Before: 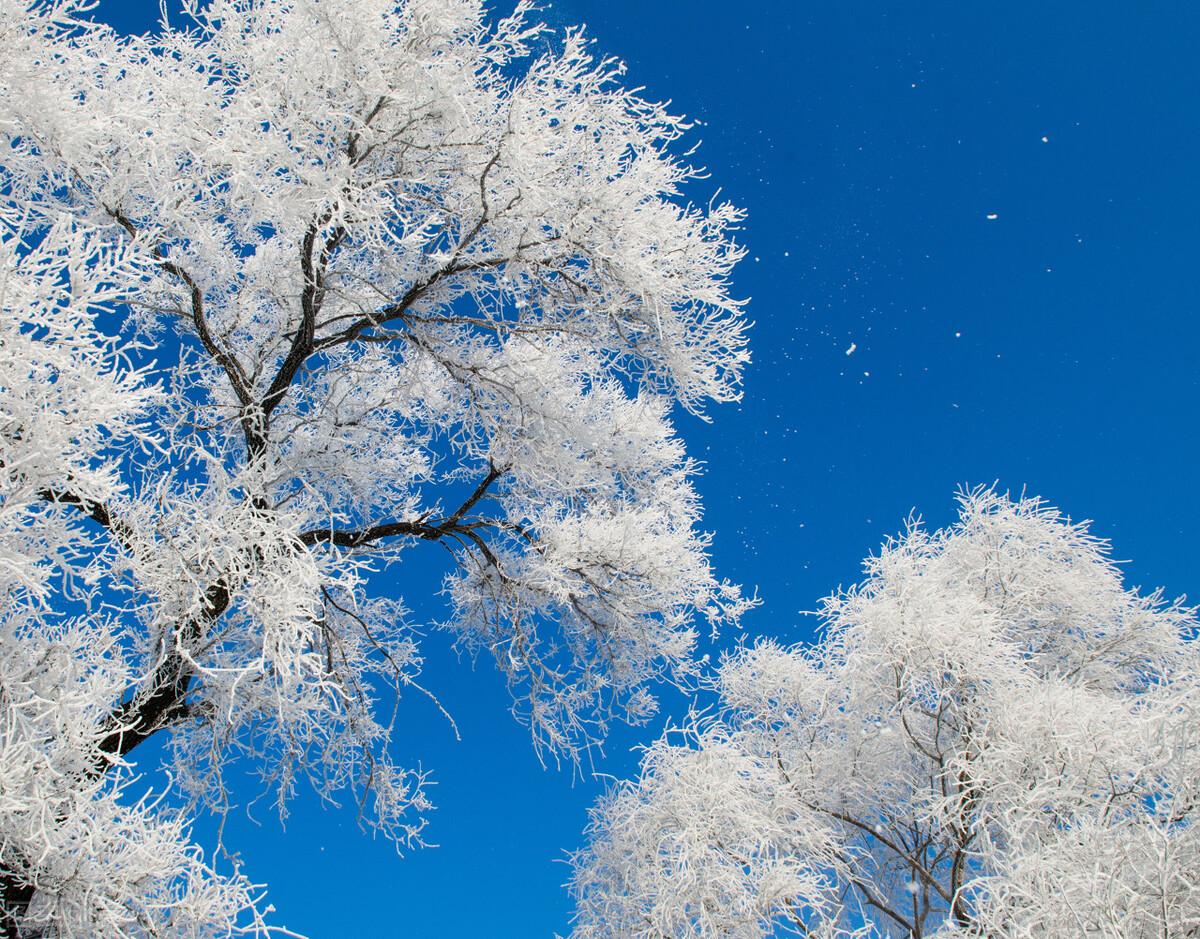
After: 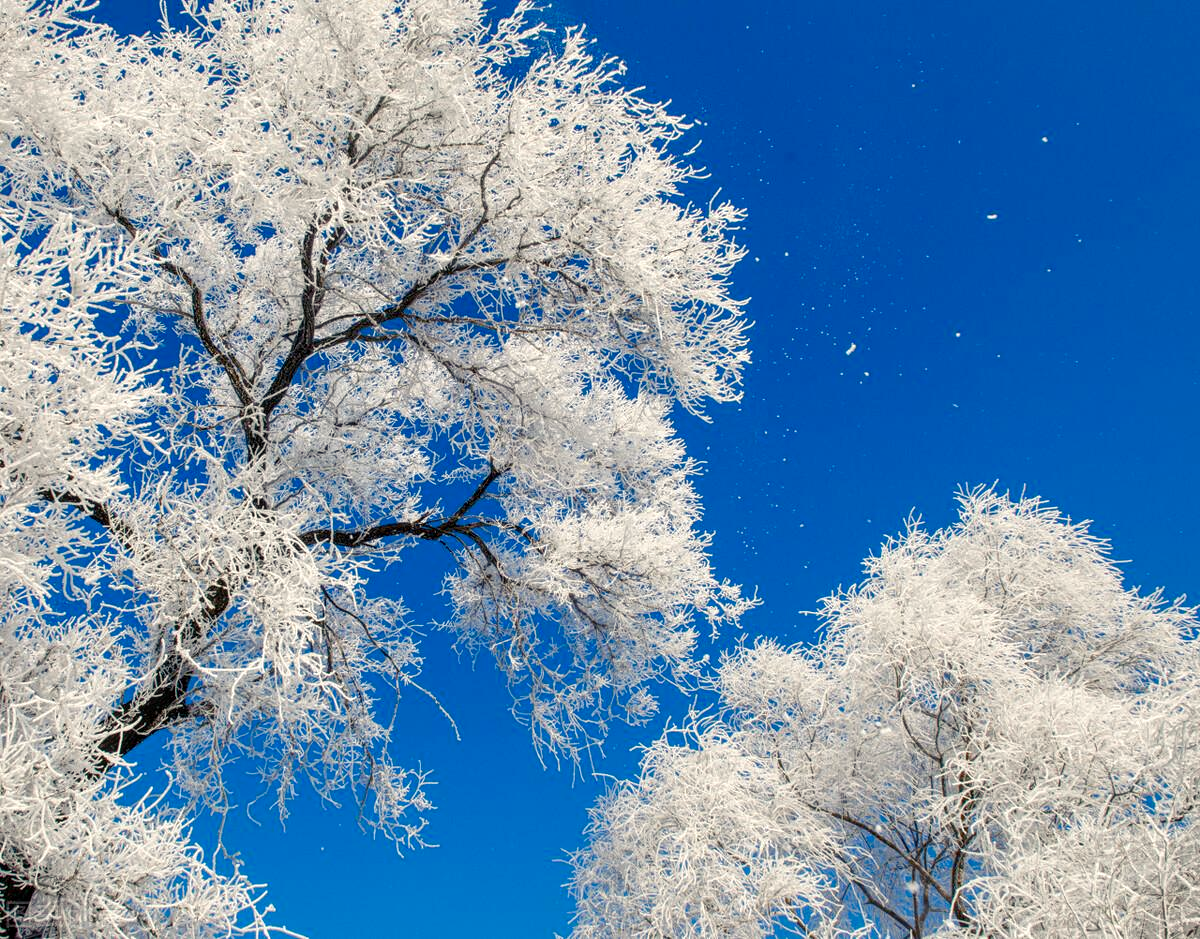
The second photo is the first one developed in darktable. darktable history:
color balance rgb: shadows lift › chroma 2.943%, shadows lift › hue 278.62°, highlights gain › chroma 3.067%, highlights gain › hue 76.07°, perceptual saturation grading › global saturation 20%, perceptual saturation grading › highlights -50.332%, perceptual saturation grading › shadows 30.887%, global vibrance 11.546%, contrast 4.815%
local contrast: on, module defaults
